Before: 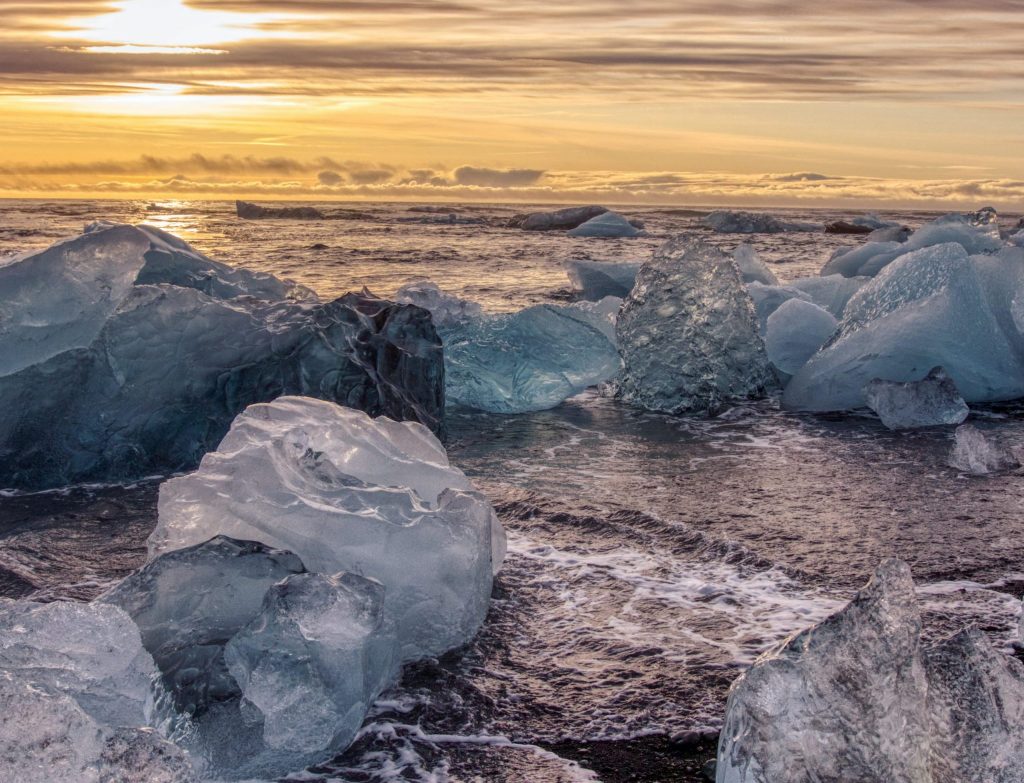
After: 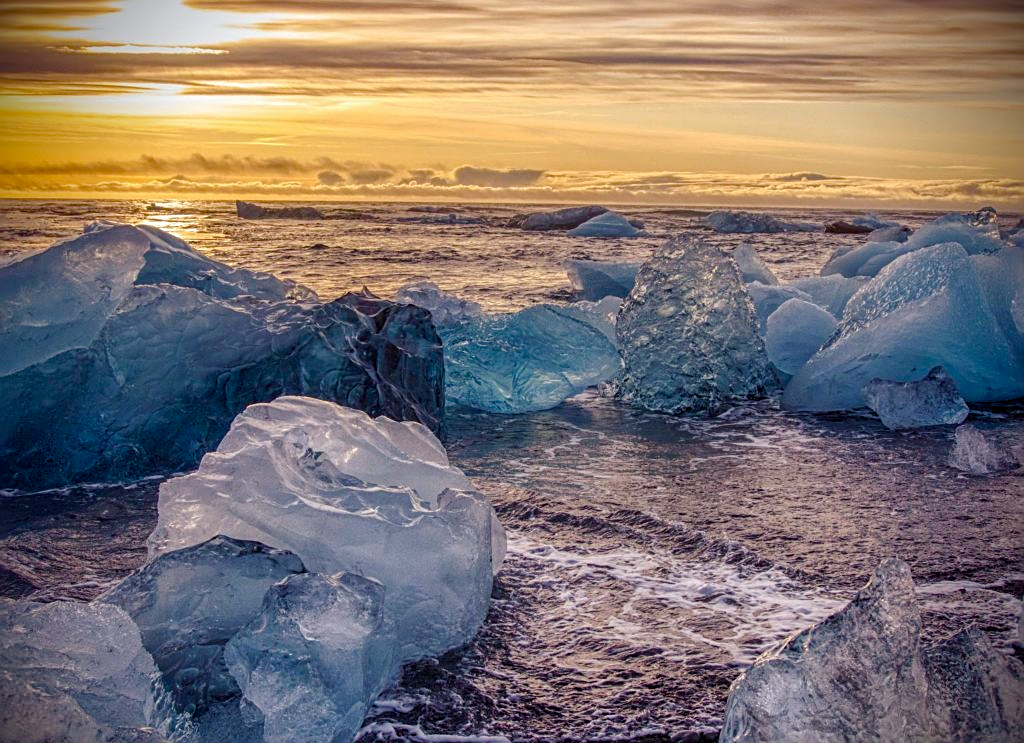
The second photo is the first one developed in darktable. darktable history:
color balance rgb: shadows lift › chroma 4.05%, shadows lift › hue 254.76°, perceptual saturation grading › global saturation 20%, perceptual saturation grading › highlights -25.367%, perceptual saturation grading › shadows 49.858%, global vibrance 20%
vignetting: brightness -0.992, saturation 0.489
crop and rotate: top 0.01%, bottom 5.035%
sharpen: on, module defaults
